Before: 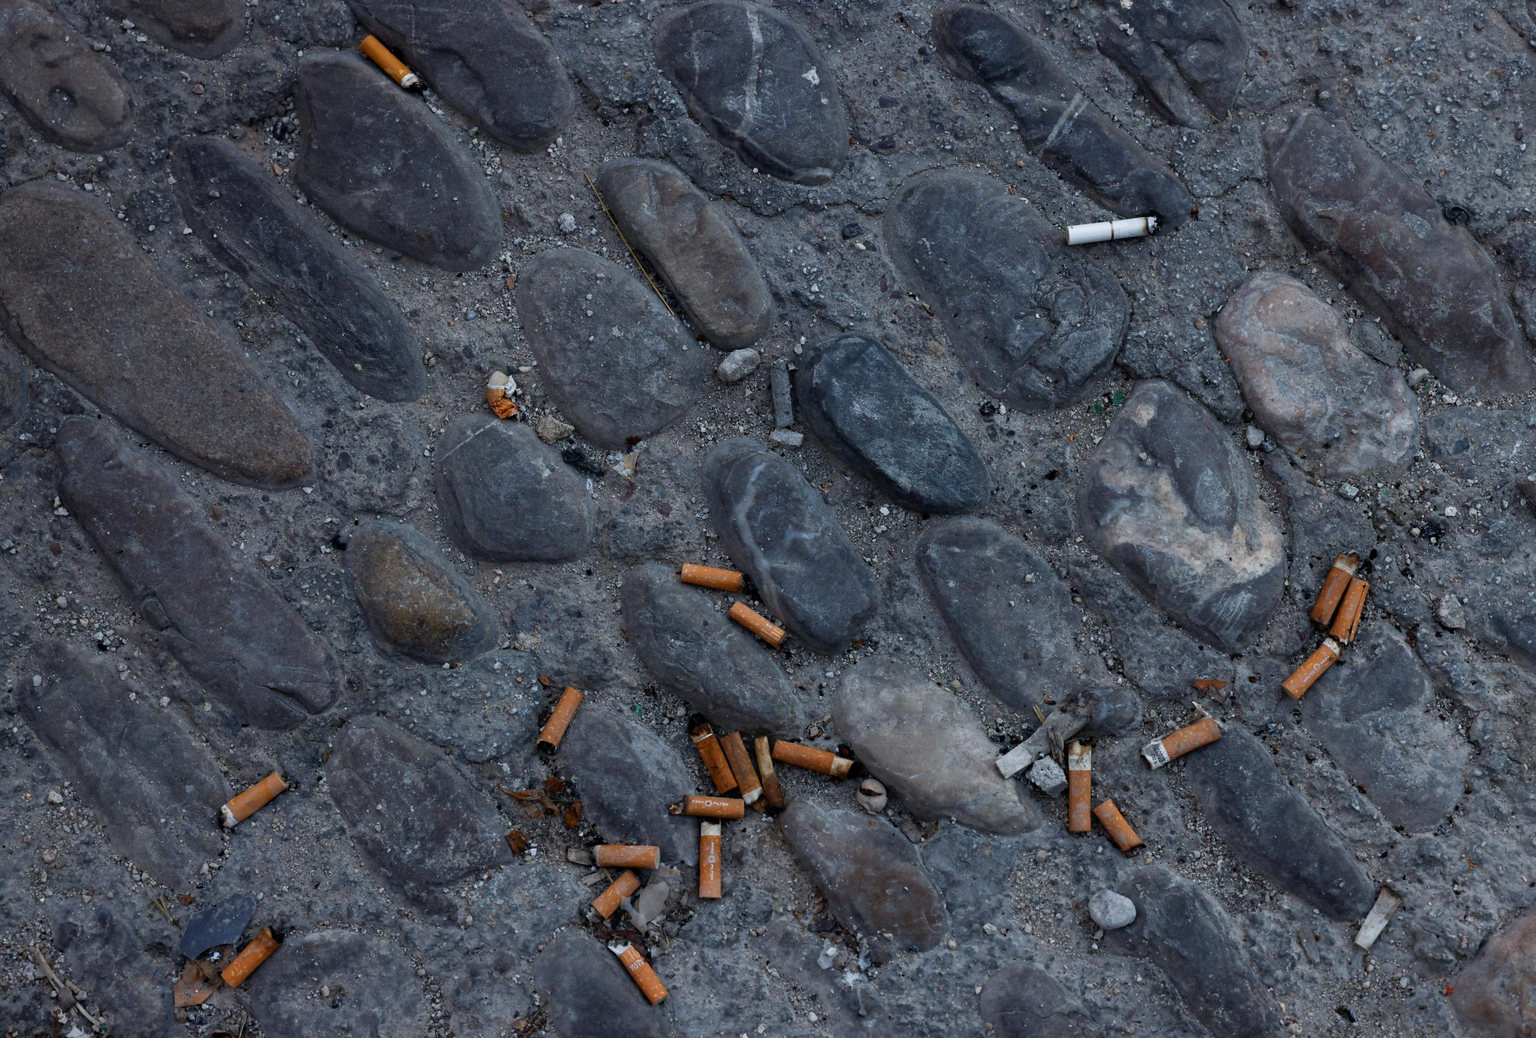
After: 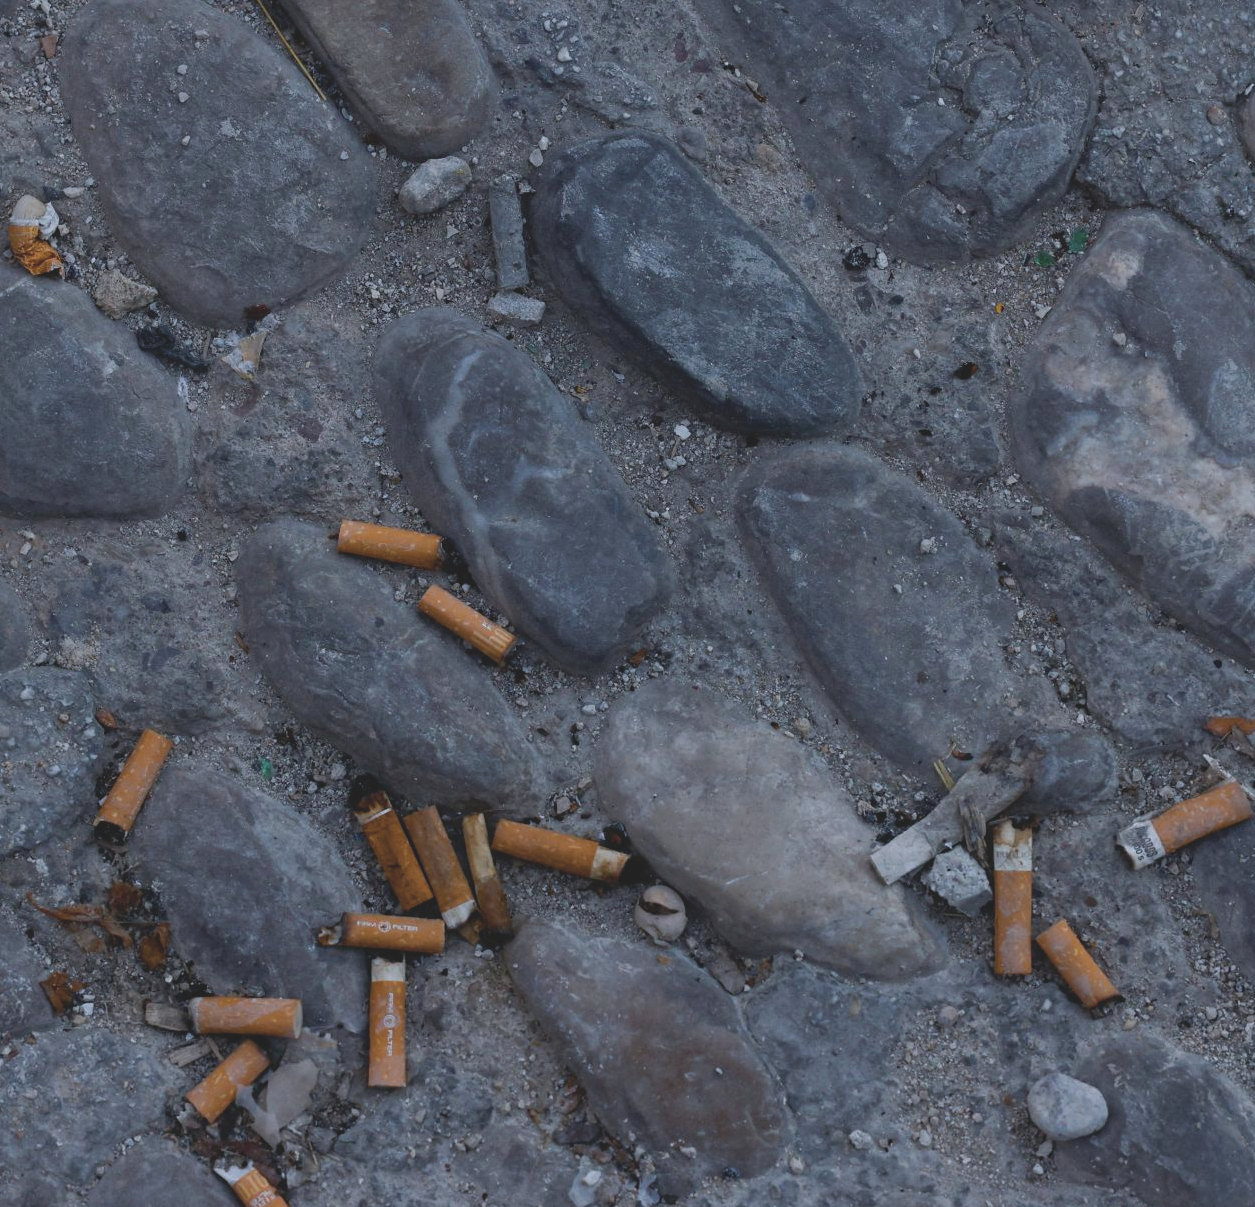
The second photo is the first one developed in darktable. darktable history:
color balance rgb: linear chroma grading › global chroma 10%, perceptual saturation grading › global saturation 30%, global vibrance 10%
white balance: red 0.984, blue 1.059
contrast brightness saturation: contrast -0.26, saturation -0.43
crop: left 31.379%, top 24.658%, right 20.326%, bottom 6.628%
